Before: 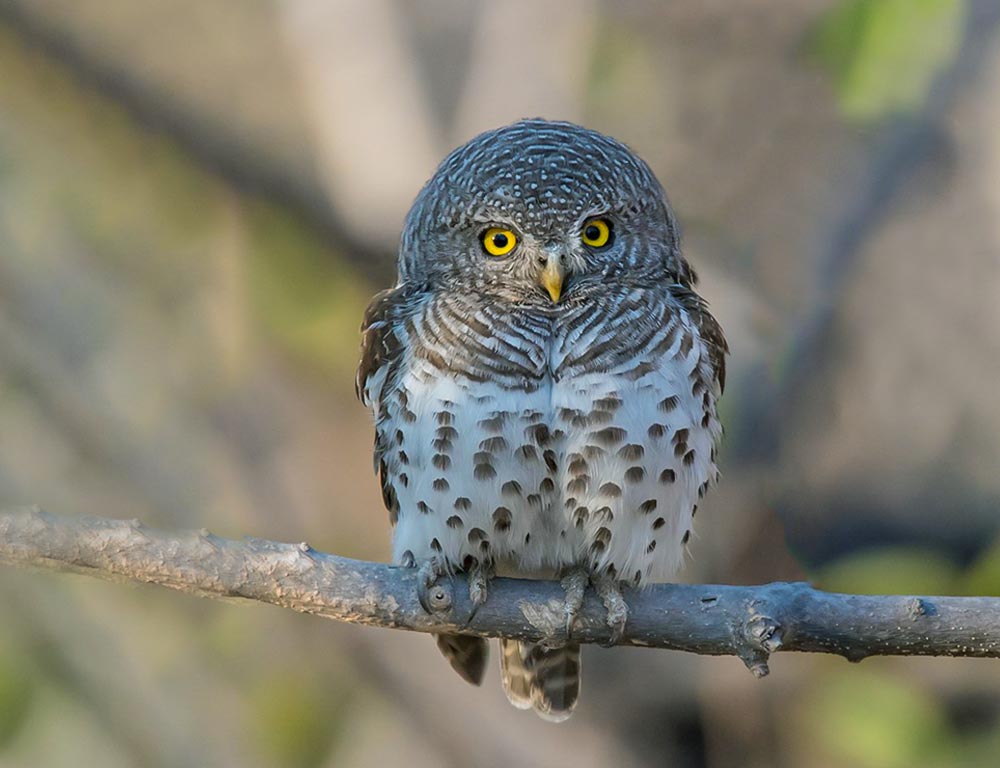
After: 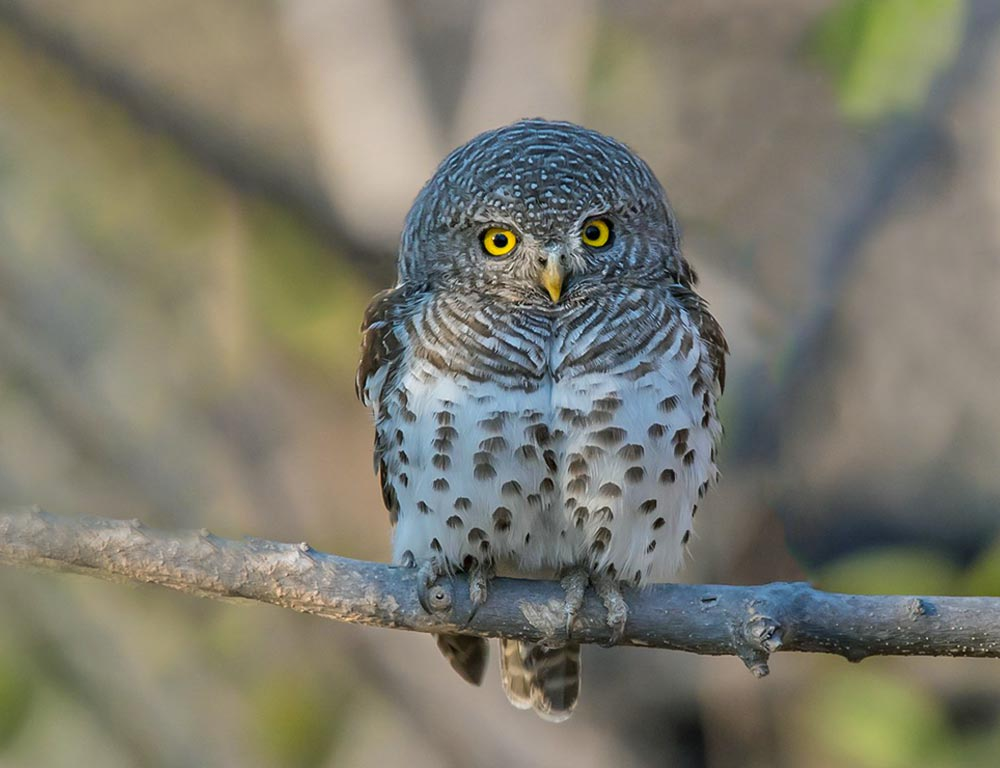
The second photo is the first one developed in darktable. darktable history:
shadows and highlights: shadows 20.8, highlights -81.89, soften with gaussian
